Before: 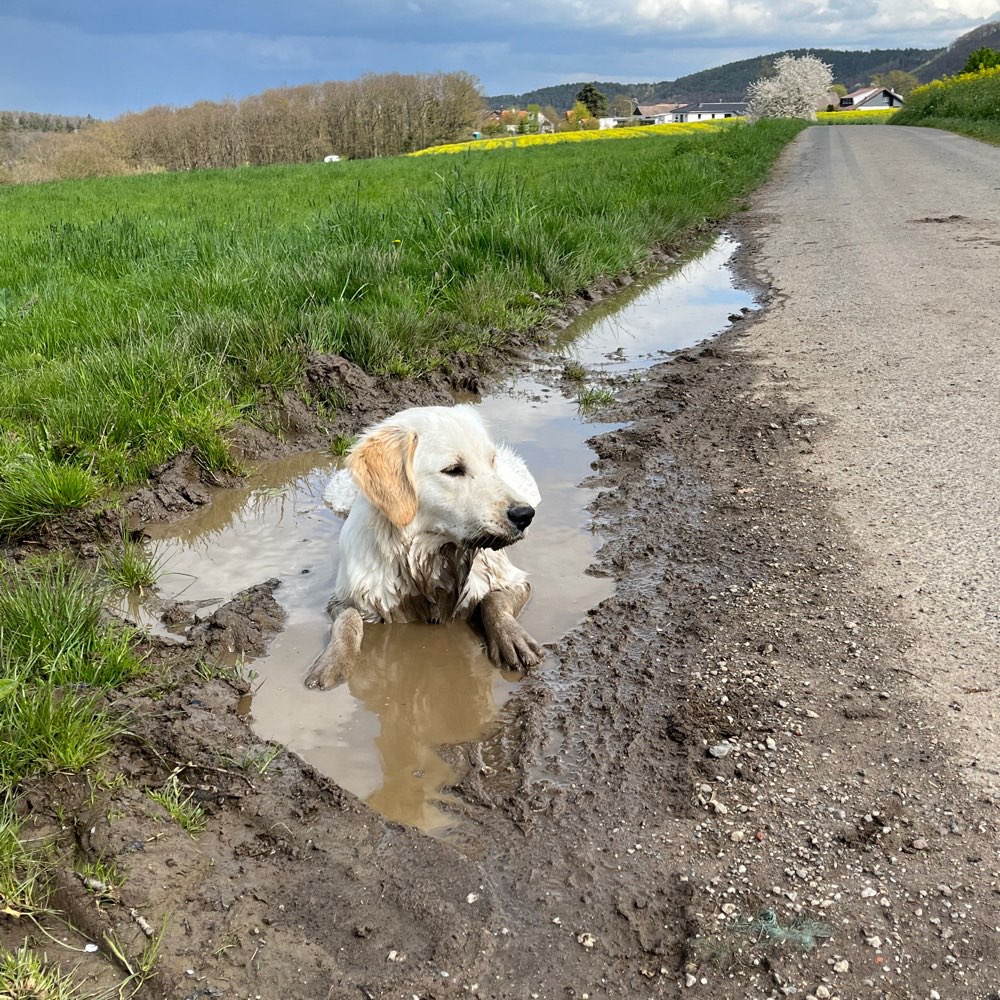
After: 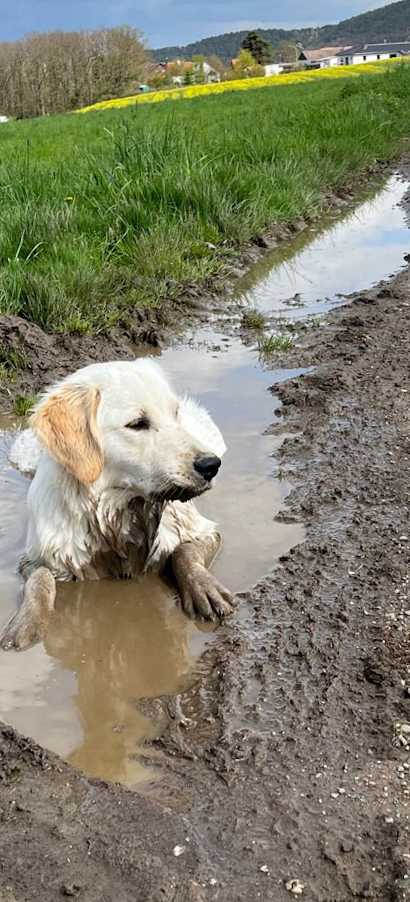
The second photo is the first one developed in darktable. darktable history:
crop: left 31.229%, right 27.105%
rotate and perspective: rotation -3°, crop left 0.031, crop right 0.968, crop top 0.07, crop bottom 0.93
